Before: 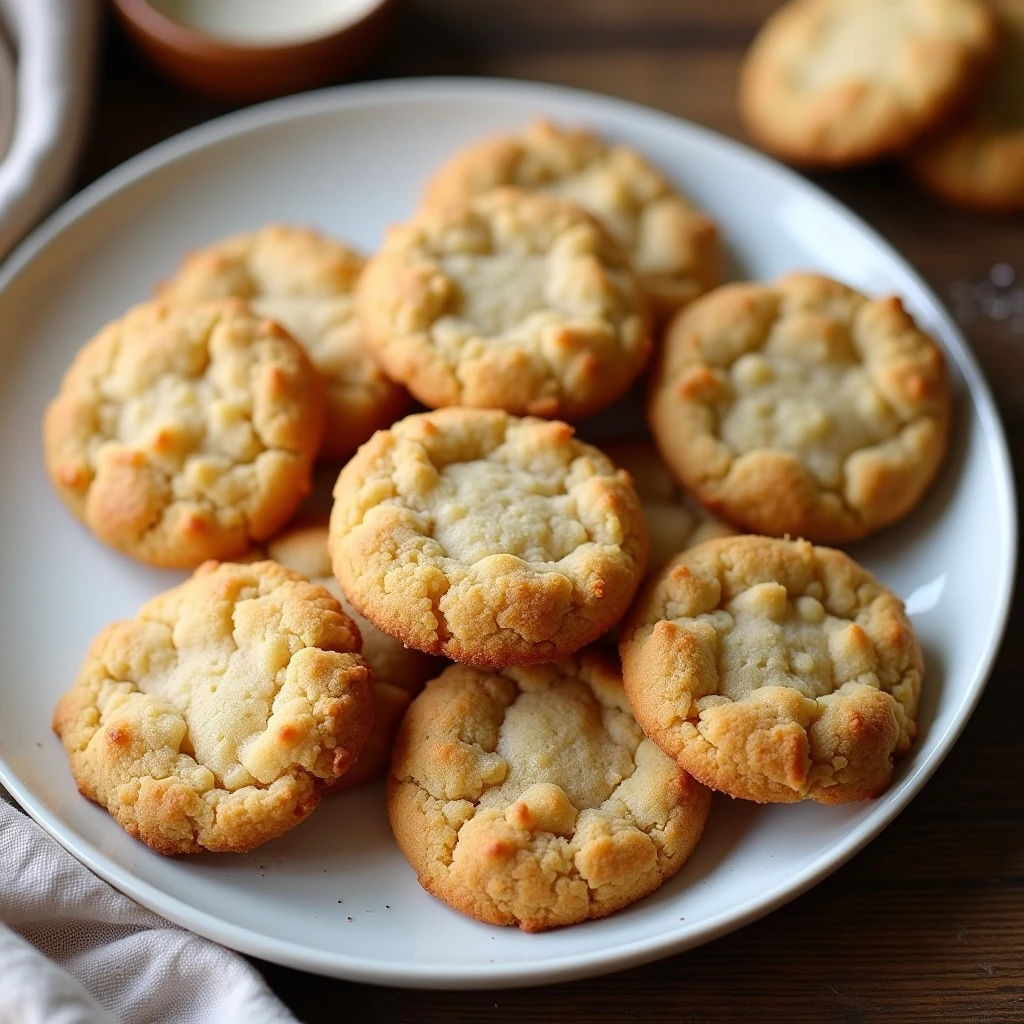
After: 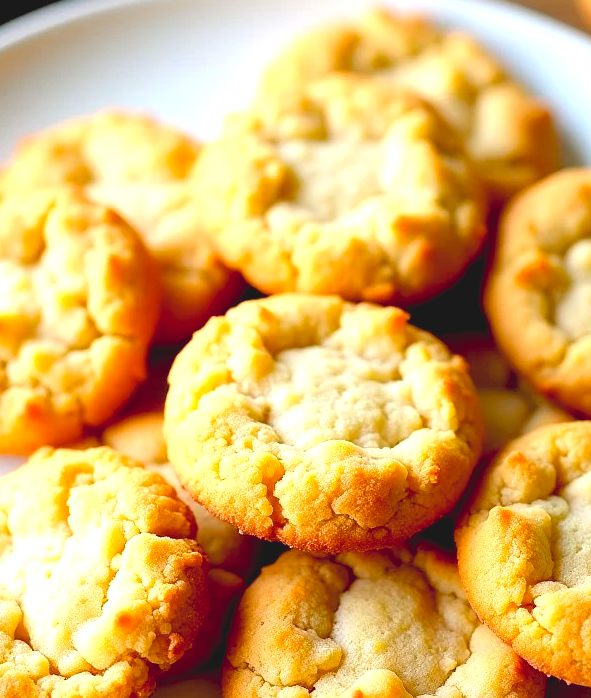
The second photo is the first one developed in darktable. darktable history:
exposure: black level correction 0.01, exposure 1 EV, compensate highlight preservation false
color balance: lift [1, 1.001, 0.999, 1.001], gamma [1, 1.004, 1.007, 0.993], gain [1, 0.991, 0.987, 1.013], contrast 7.5%, contrast fulcrum 10%, output saturation 115%
contrast brightness saturation: contrast -0.15, brightness 0.05, saturation -0.12
crop: left 16.202%, top 11.208%, right 26.045%, bottom 20.557%
